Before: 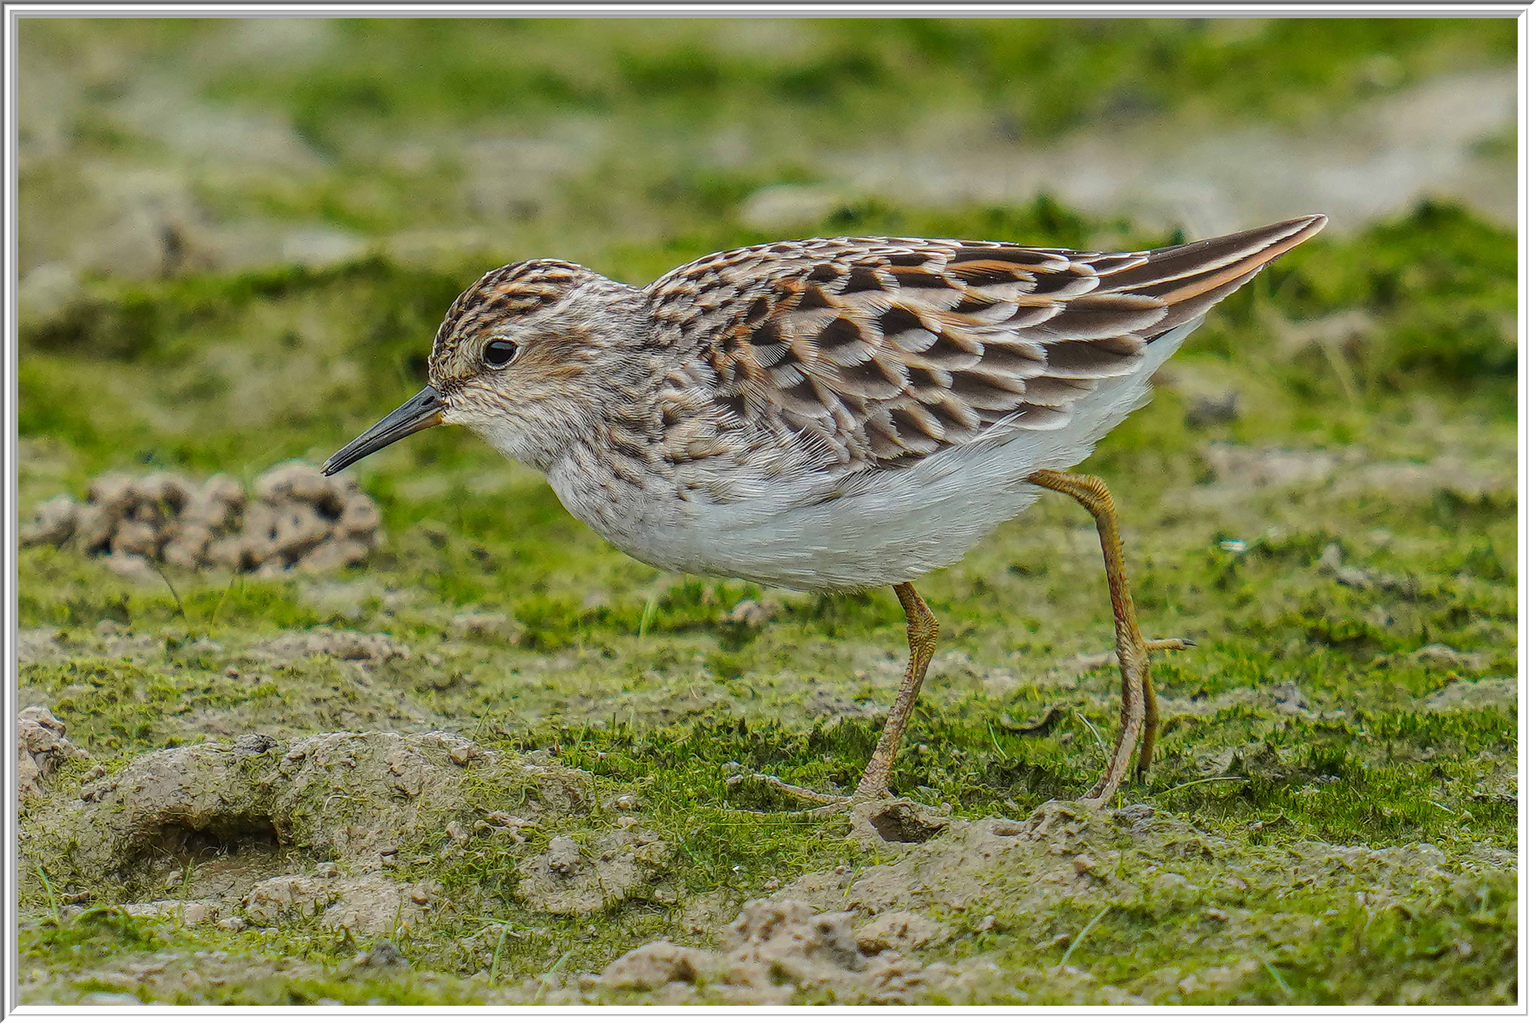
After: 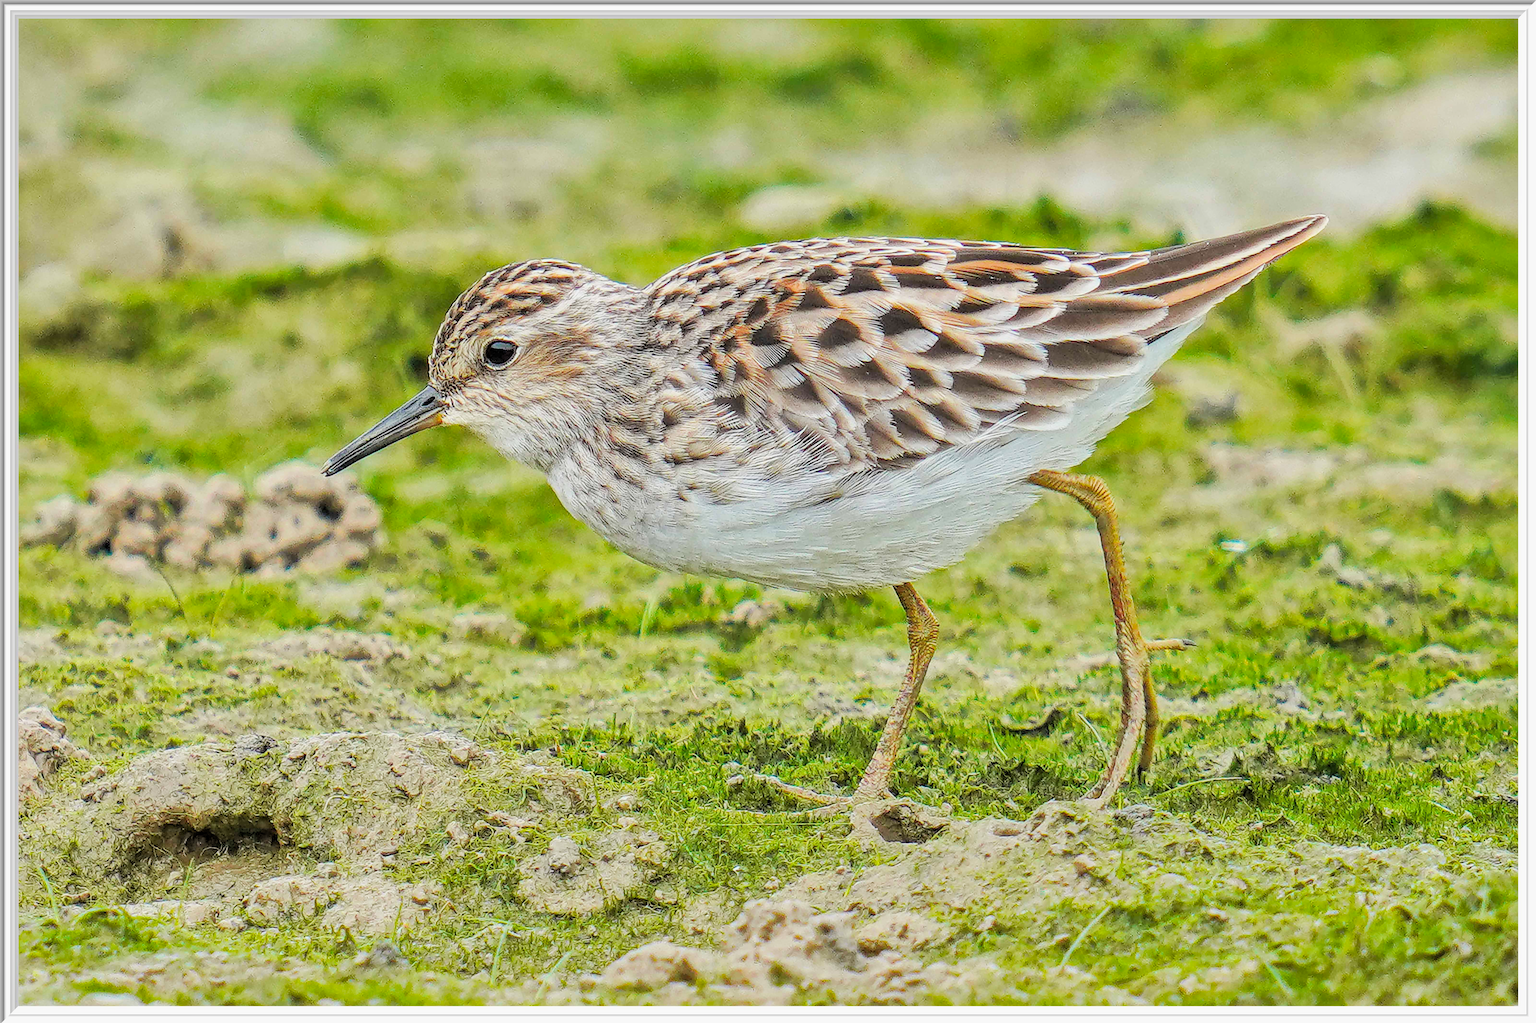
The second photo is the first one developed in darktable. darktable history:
filmic rgb: black relative exposure -9.22 EV, white relative exposure 6.77 EV, hardness 3.07, contrast 1.05
shadows and highlights: on, module defaults
exposure: exposure 1.5 EV, compensate highlight preservation false
levels: levels [0.031, 0.5, 0.969]
